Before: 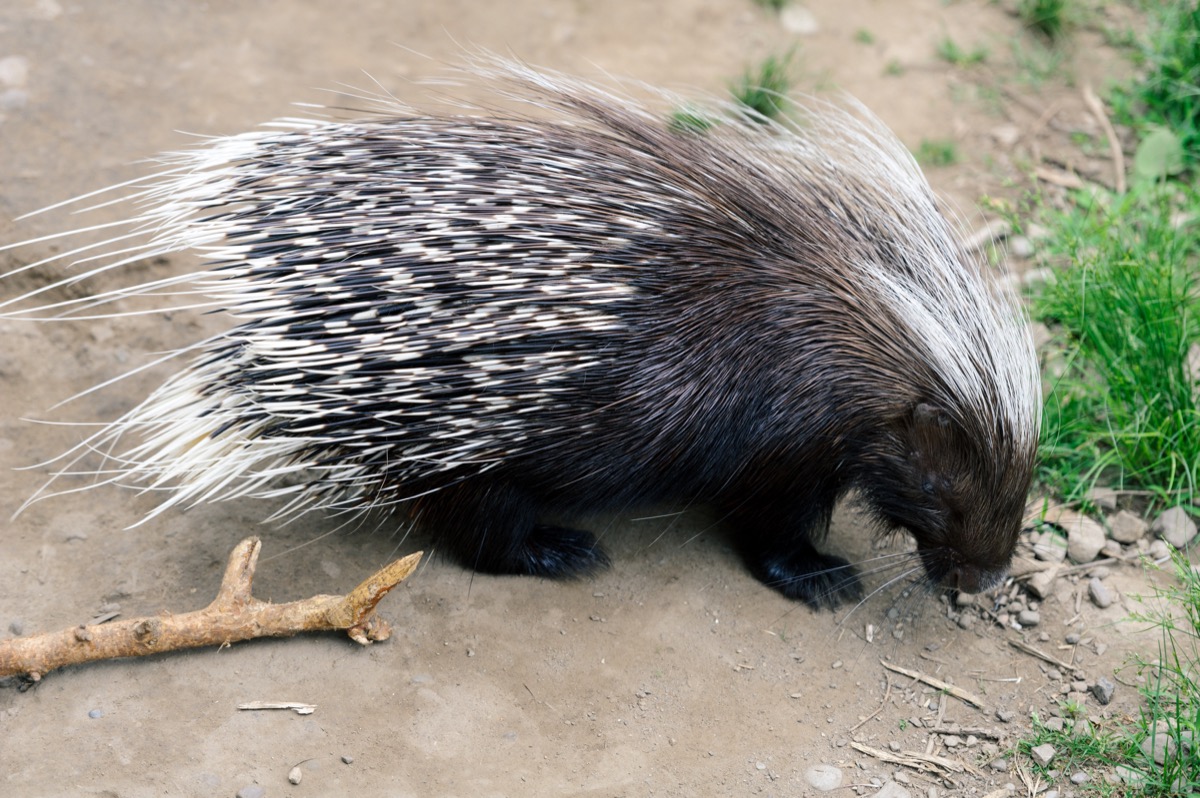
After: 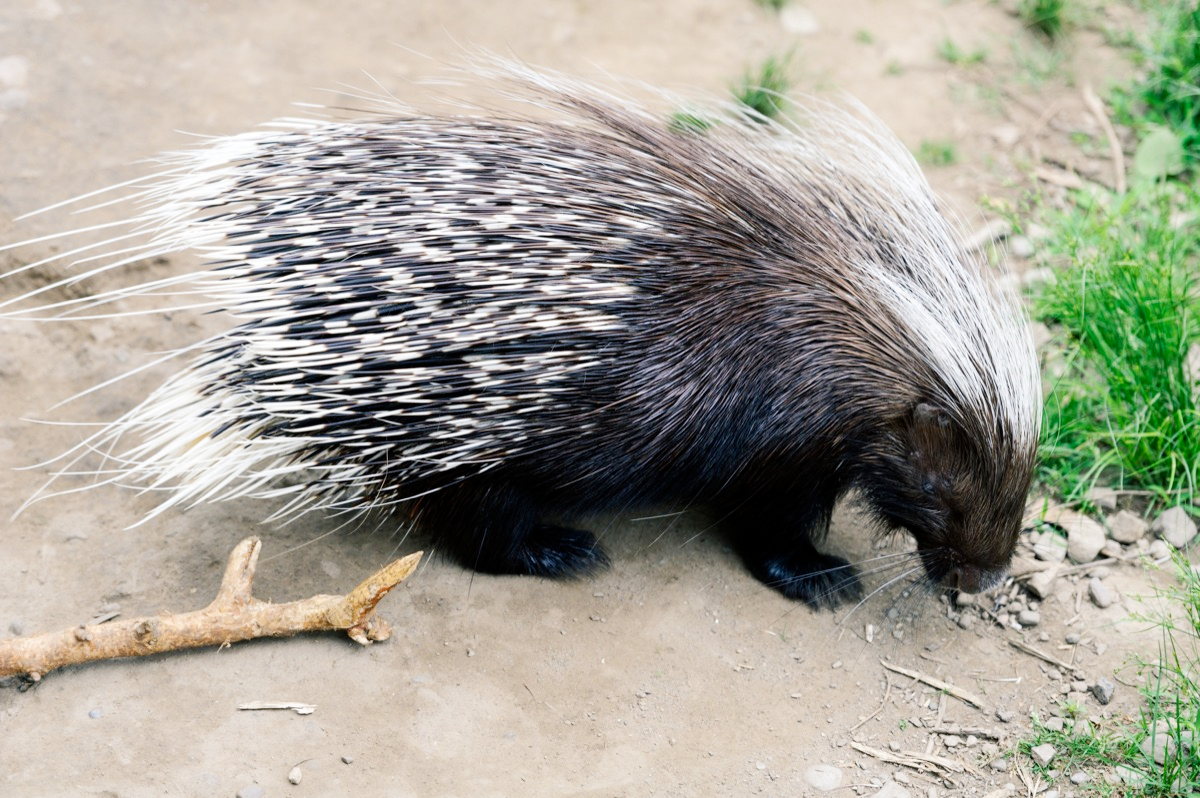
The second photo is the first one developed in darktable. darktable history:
tone curve: curves: ch0 [(0, 0) (0.004, 0.001) (0.133, 0.151) (0.325, 0.399) (0.475, 0.579) (0.832, 0.902) (1, 1)], preserve colors none
